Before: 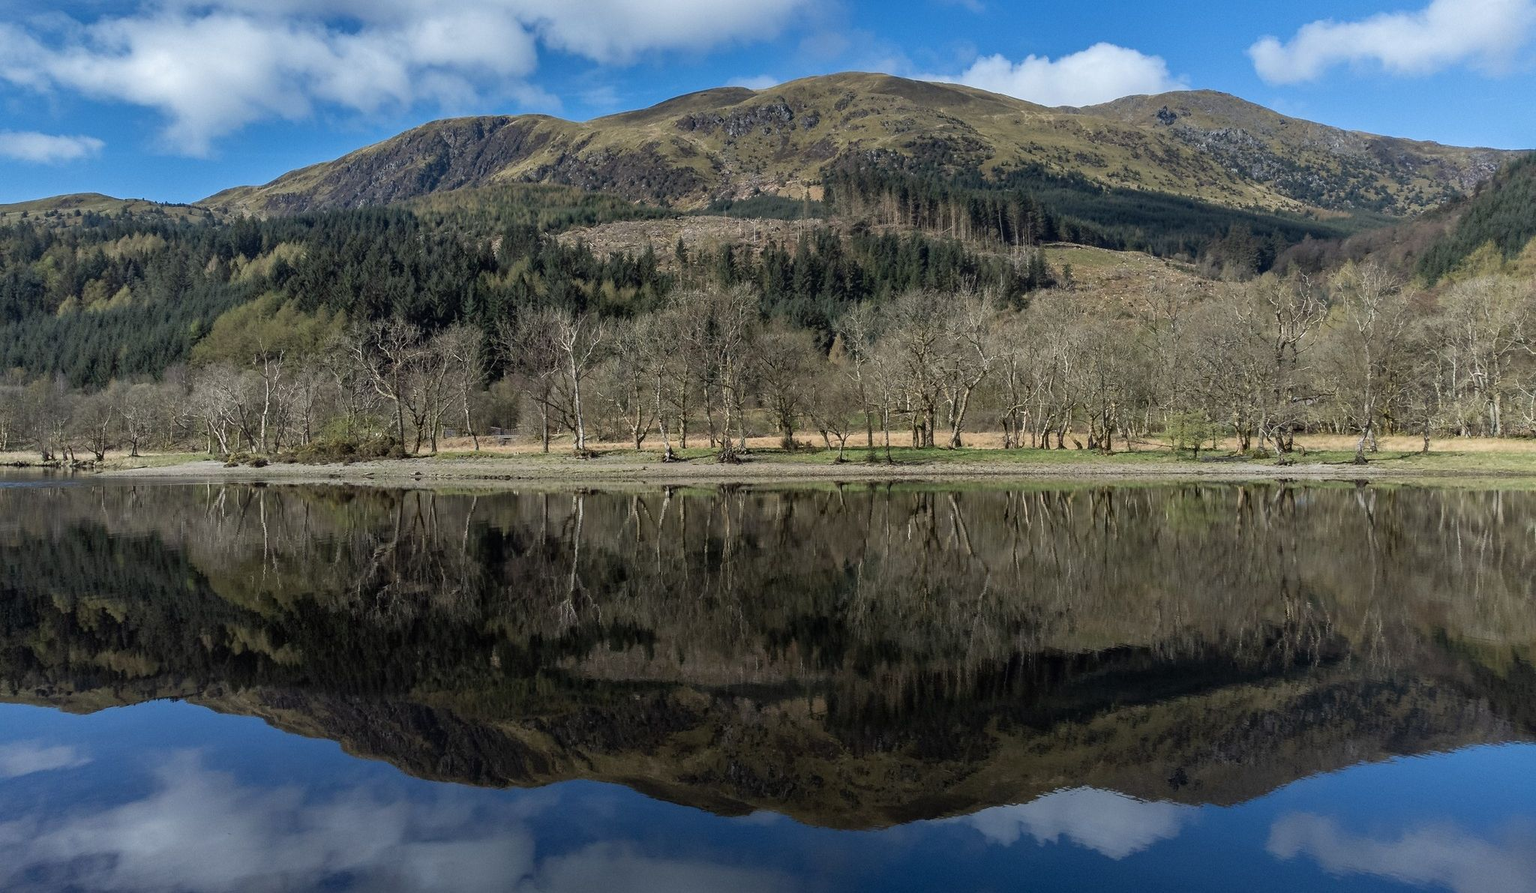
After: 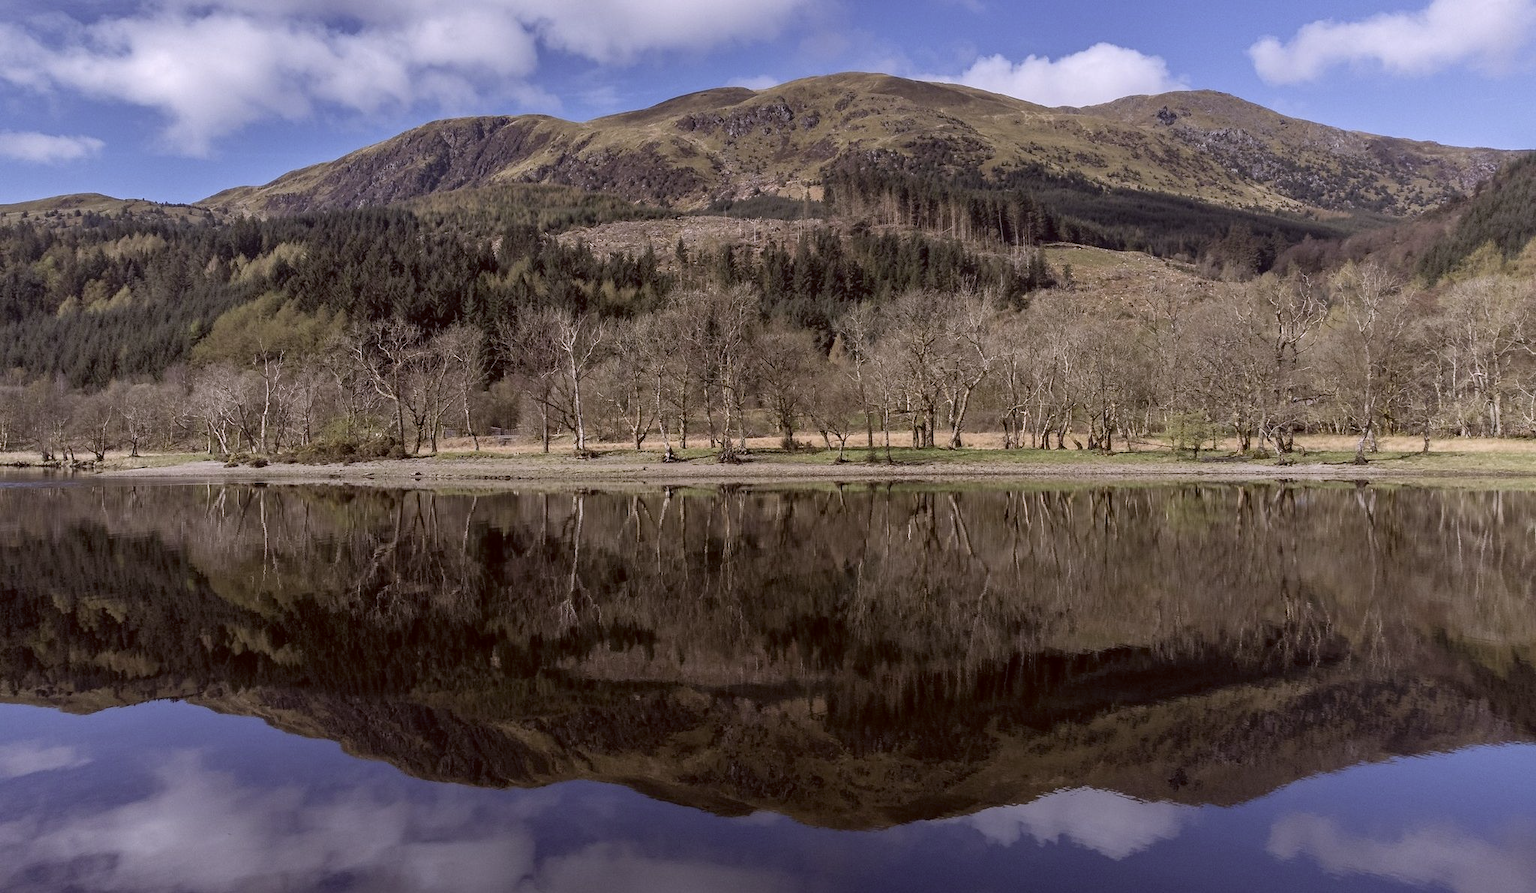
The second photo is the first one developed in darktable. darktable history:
white balance: red 0.931, blue 1.11
color correction: highlights a* 10.21, highlights b* 9.79, shadows a* 8.61, shadows b* 7.88, saturation 0.8
